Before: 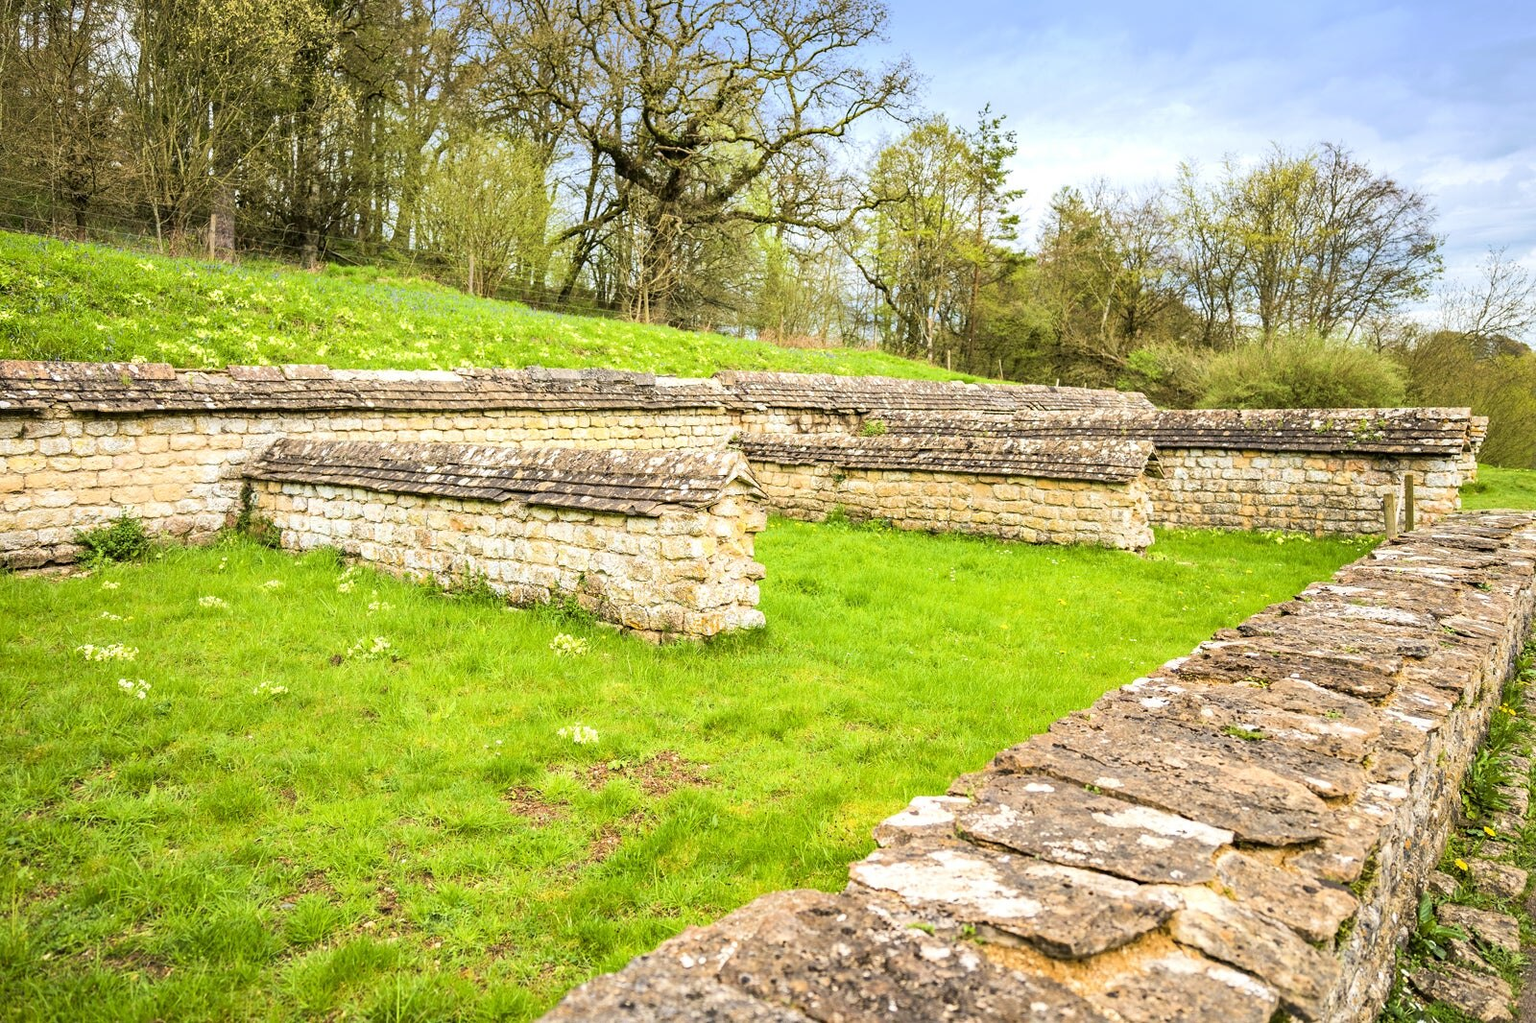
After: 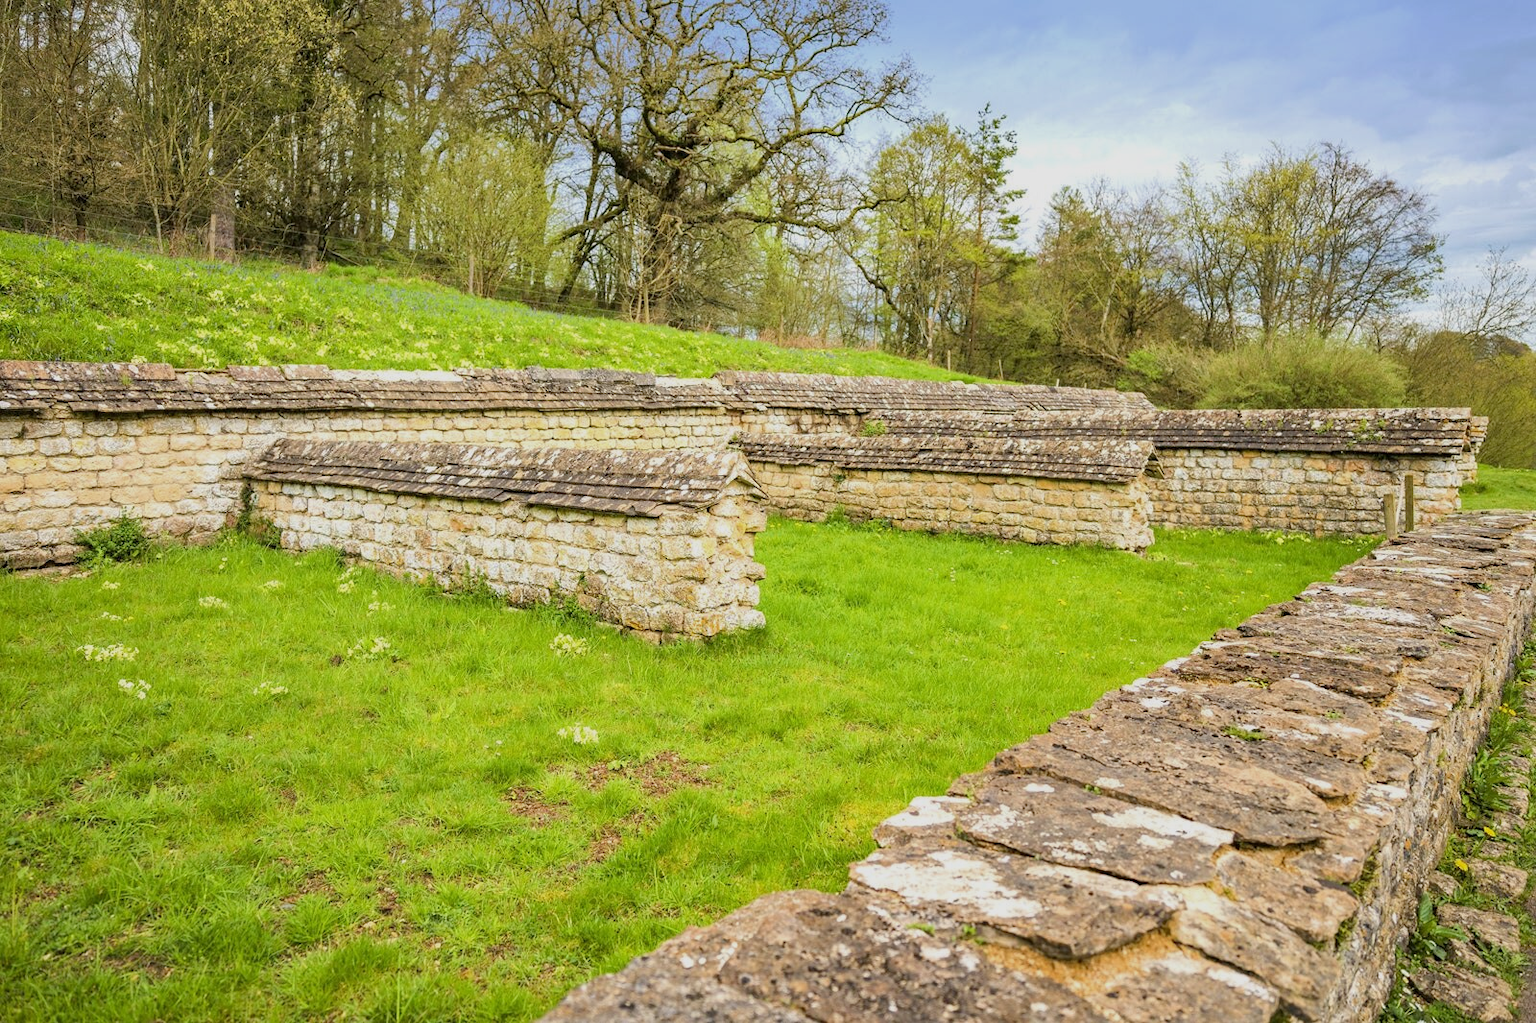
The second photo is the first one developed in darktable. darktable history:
tone equalizer: -8 EV 0.25 EV, -7 EV 0.417 EV, -6 EV 0.417 EV, -5 EV 0.25 EV, -3 EV -0.25 EV, -2 EV -0.417 EV, -1 EV -0.417 EV, +0 EV -0.25 EV, edges refinement/feathering 500, mask exposure compensation -1.57 EV, preserve details guided filter
white balance: emerald 1
